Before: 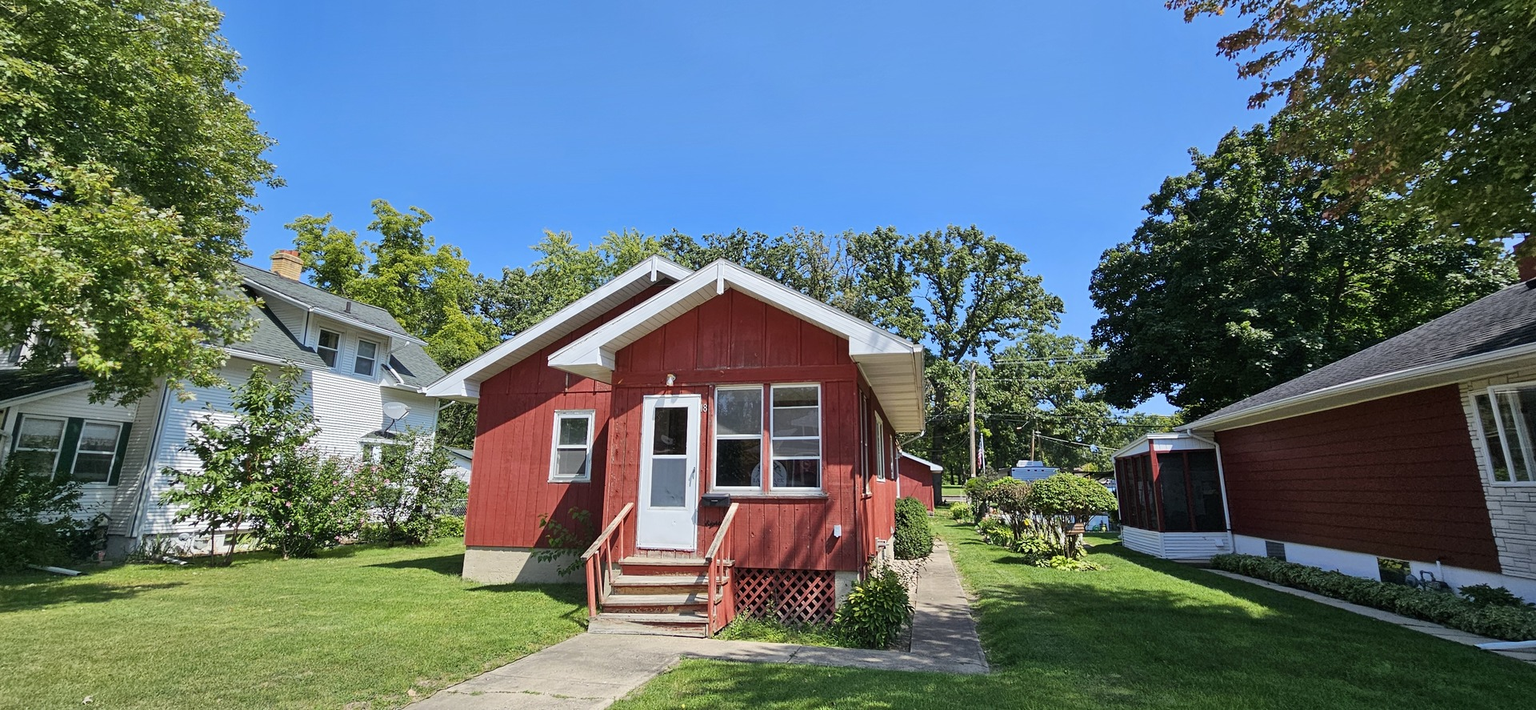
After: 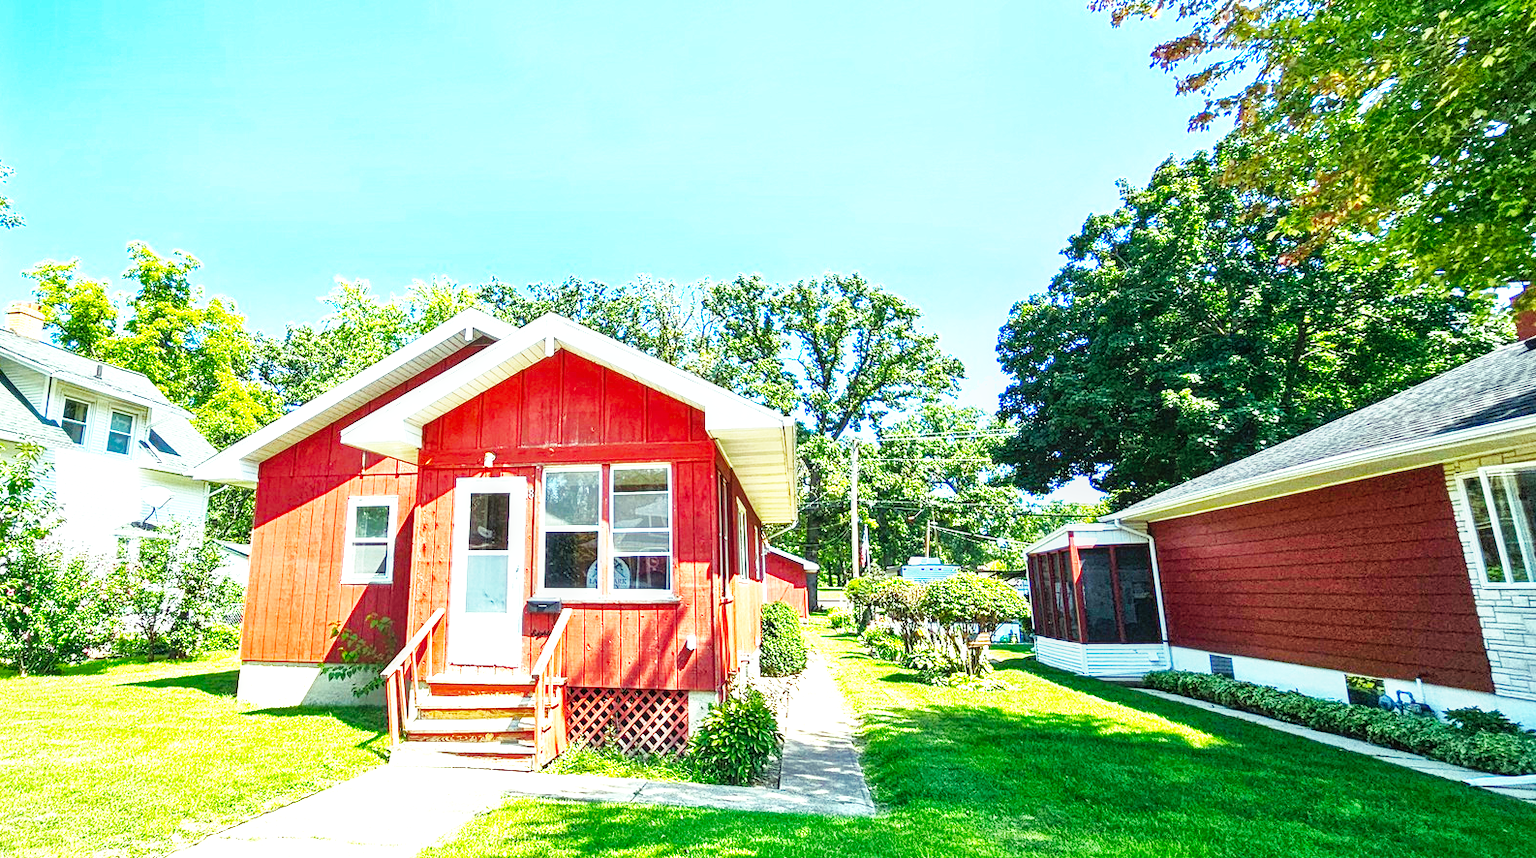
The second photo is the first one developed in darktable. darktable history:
local contrast: on, module defaults
exposure: black level correction 0, exposure 1.195 EV, compensate highlight preservation false
color balance rgb: highlights gain › luminance 15.659%, highlights gain › chroma 6.981%, highlights gain › hue 128.6°, linear chroma grading › global chroma 15.139%, perceptual saturation grading › global saturation 0.215%
crop: left 17.367%, bottom 0.02%
base curve: curves: ch0 [(0, 0) (0.007, 0.004) (0.027, 0.03) (0.046, 0.07) (0.207, 0.54) (0.442, 0.872) (0.673, 0.972) (1, 1)], preserve colors none
shadows and highlights: on, module defaults
